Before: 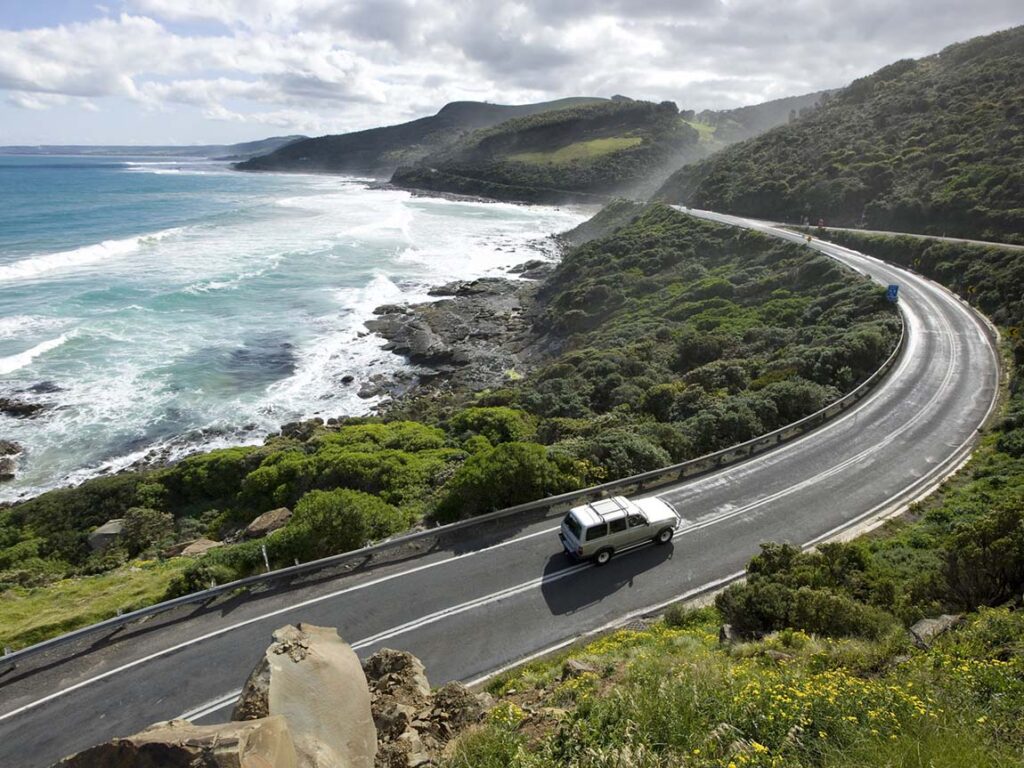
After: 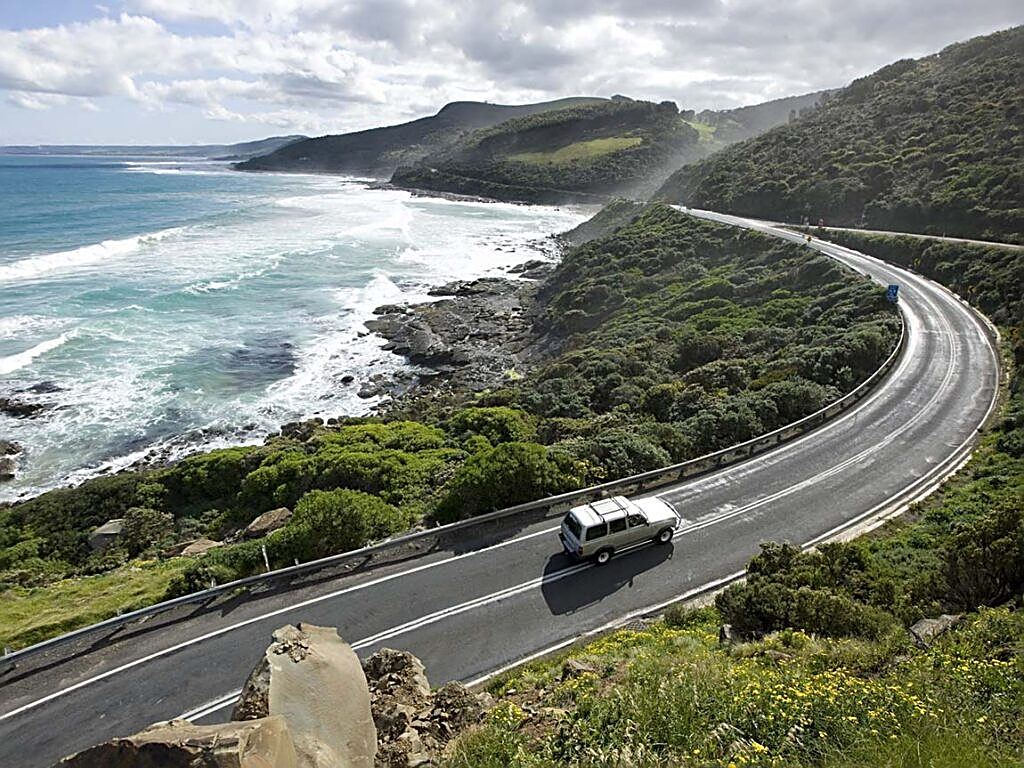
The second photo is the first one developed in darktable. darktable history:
sharpen: amount 0.91
